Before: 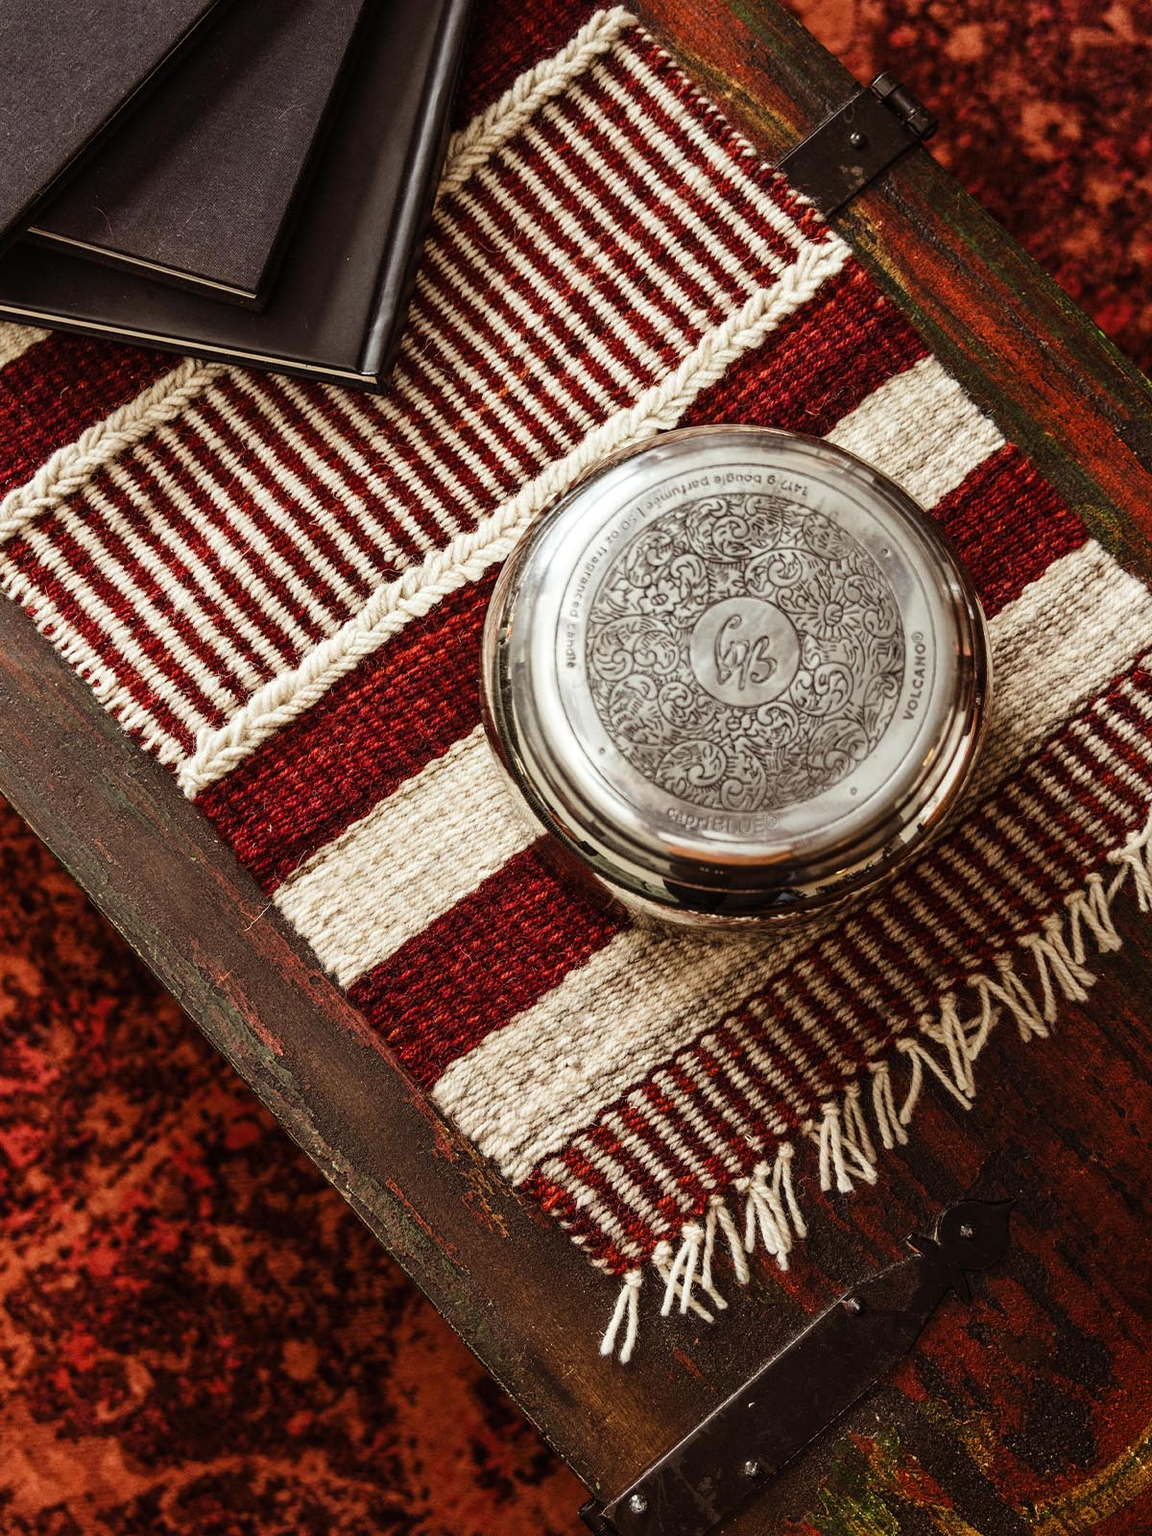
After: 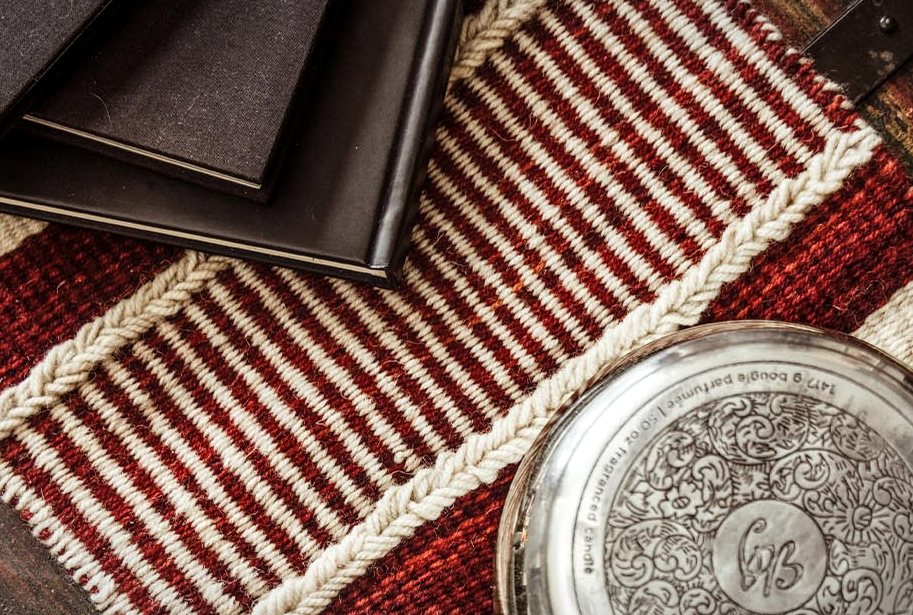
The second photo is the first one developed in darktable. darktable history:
local contrast: on, module defaults
crop: left 0.579%, top 7.634%, right 23.307%, bottom 53.92%
vignetting: fall-off start 98.56%, fall-off radius 100.64%, width/height ratio 1.427
